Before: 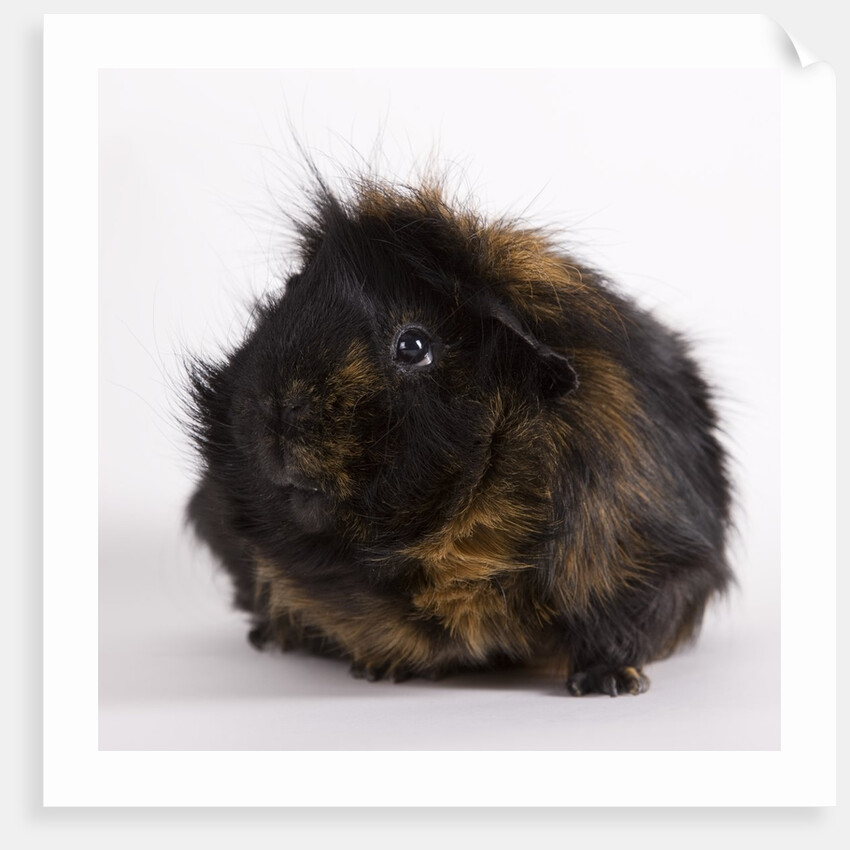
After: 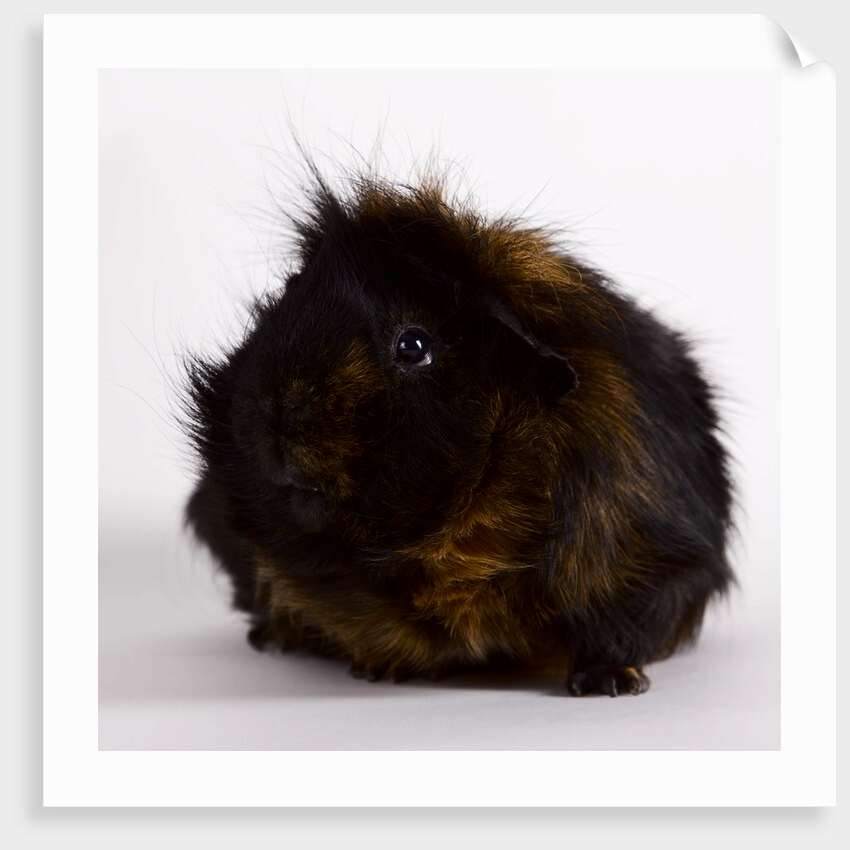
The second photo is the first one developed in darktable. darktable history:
contrast brightness saturation: contrast 0.102, brightness -0.275, saturation 0.139
